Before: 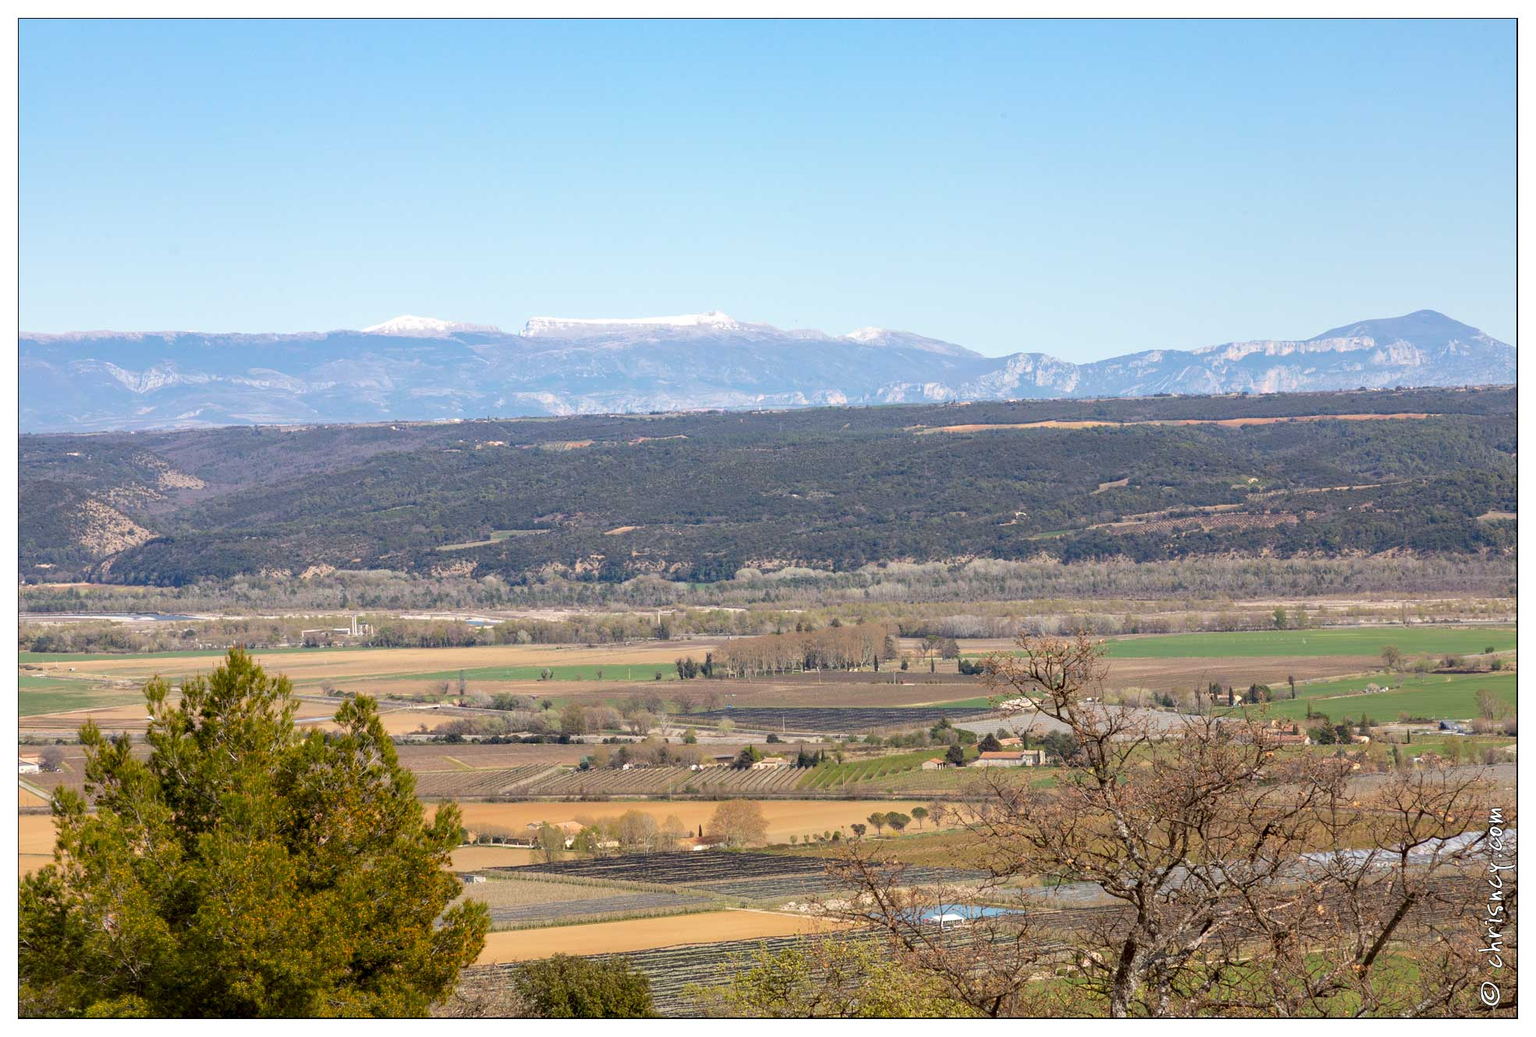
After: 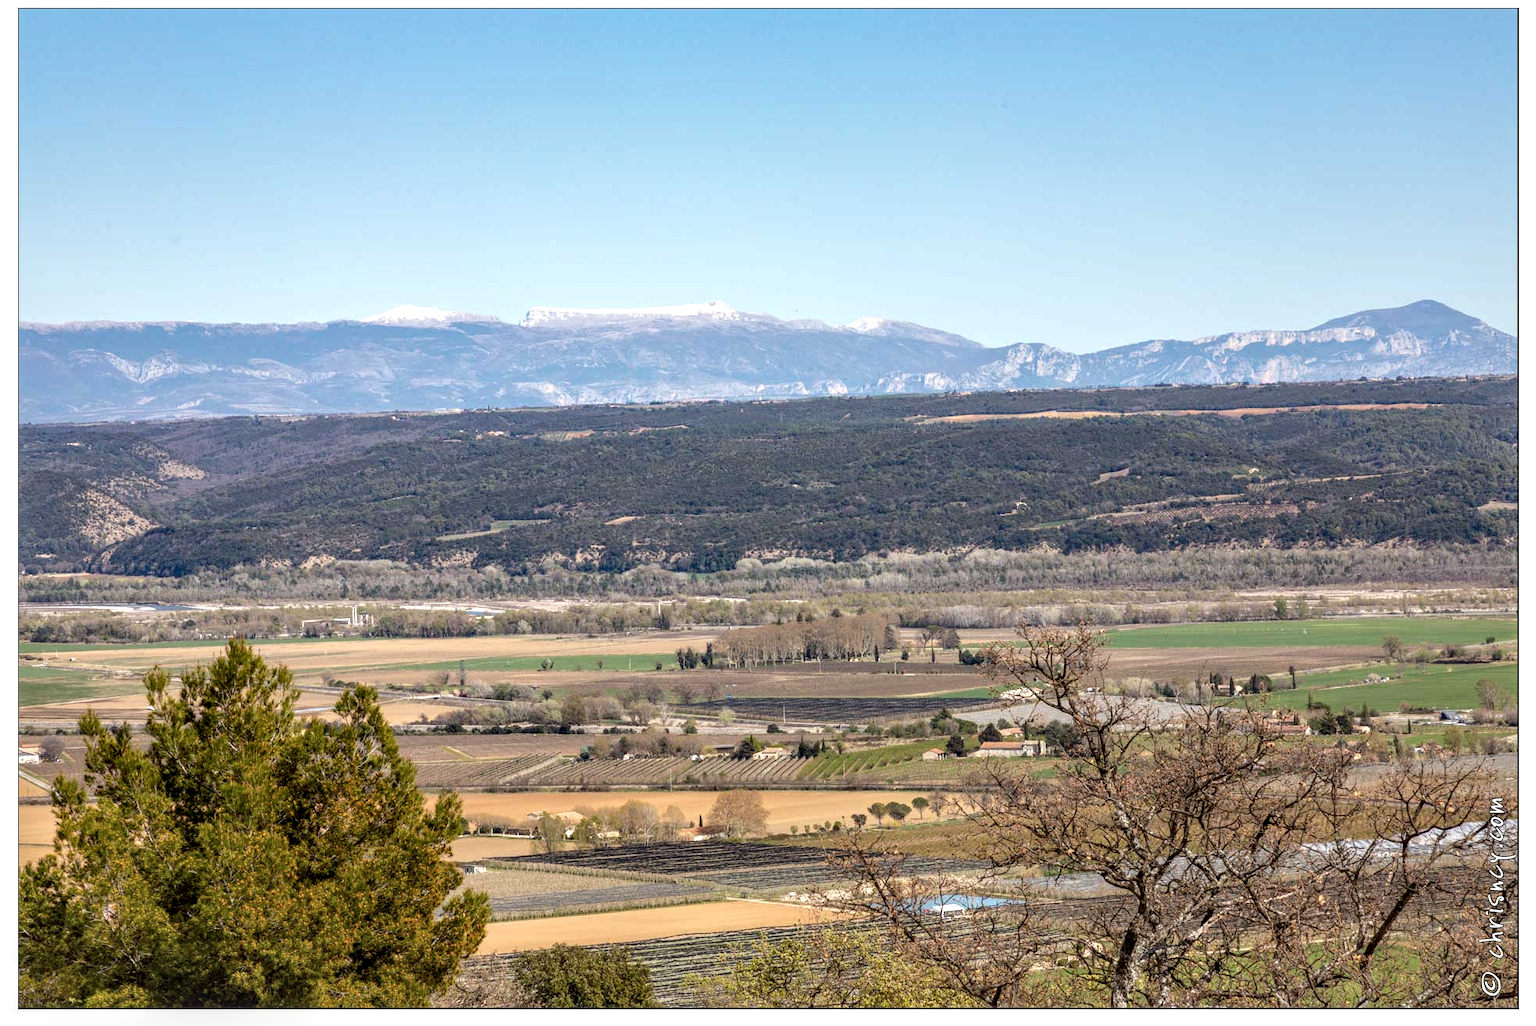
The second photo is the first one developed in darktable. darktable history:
color zones: curves: ch1 [(0, 0.469) (0.01, 0.469) (0.12, 0.446) (0.248, 0.469) (0.5, 0.5) (0.748, 0.5) (0.99, 0.469) (1, 0.469)]
local contrast: detail 150%
crop: top 1.049%, right 0.001%
